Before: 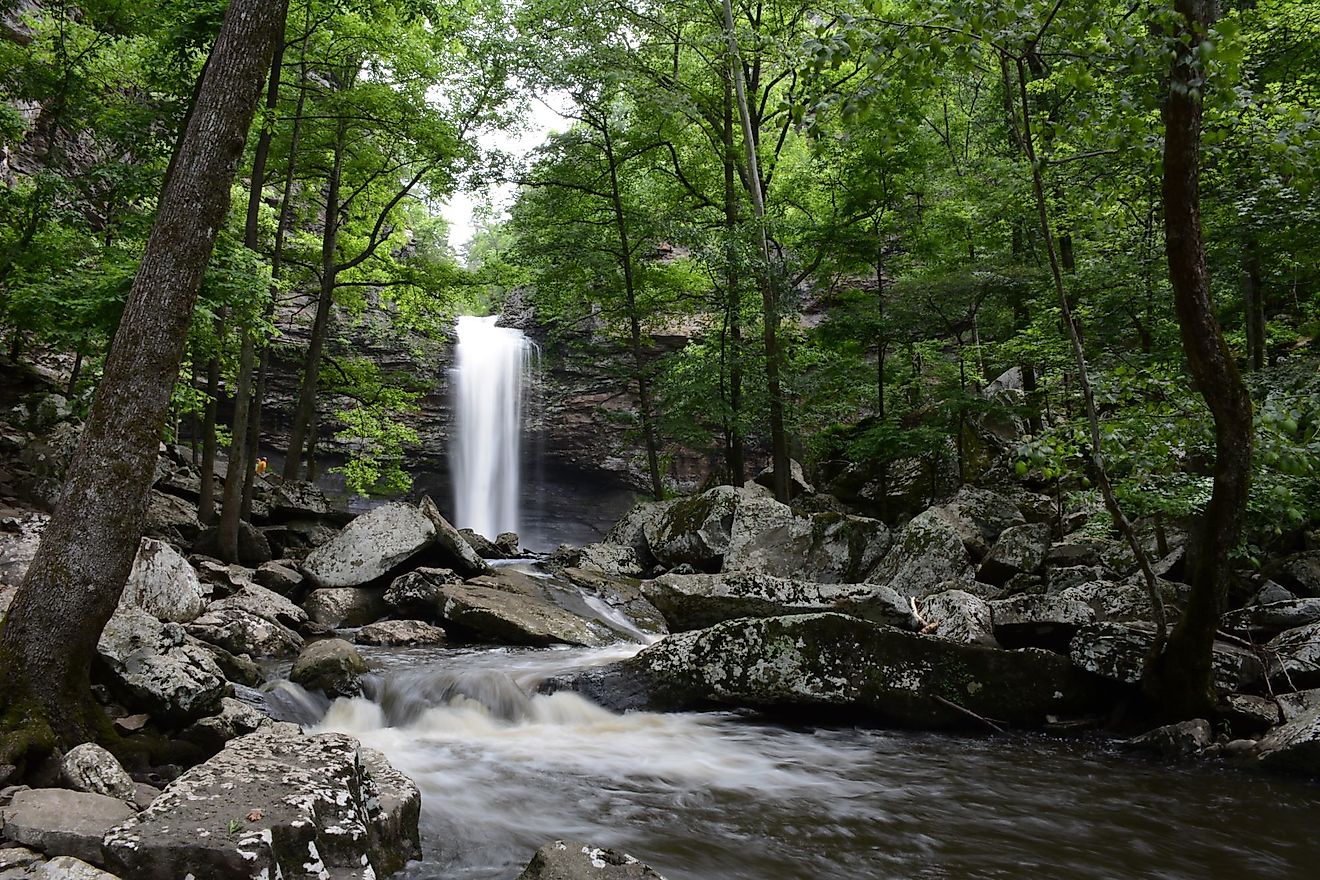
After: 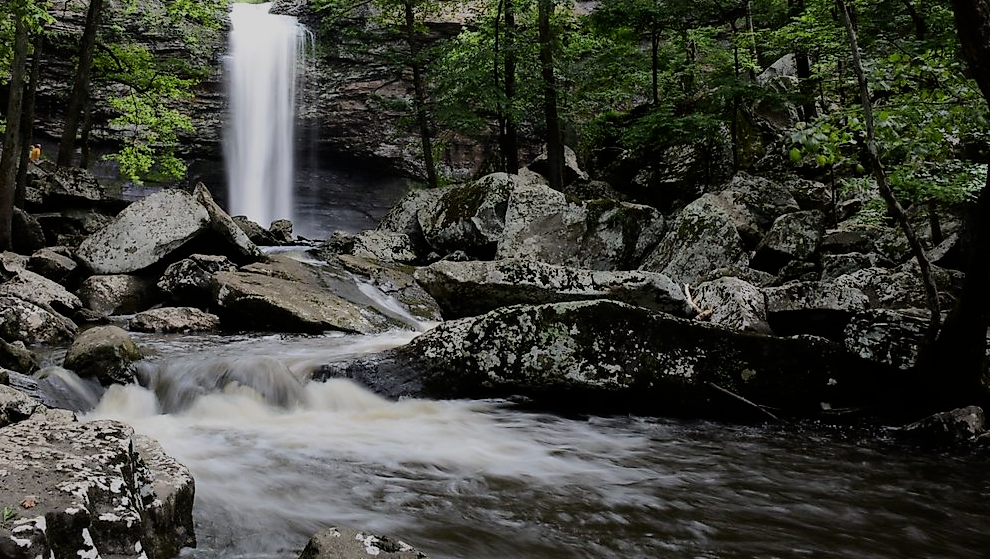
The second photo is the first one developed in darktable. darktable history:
tone equalizer: on, module defaults
crop and rotate: left 17.193%, top 35.615%, right 7.736%, bottom 0.796%
levels: gray 50.82%
filmic rgb: black relative exposure -7.65 EV, white relative exposure 4.56 EV, hardness 3.61
